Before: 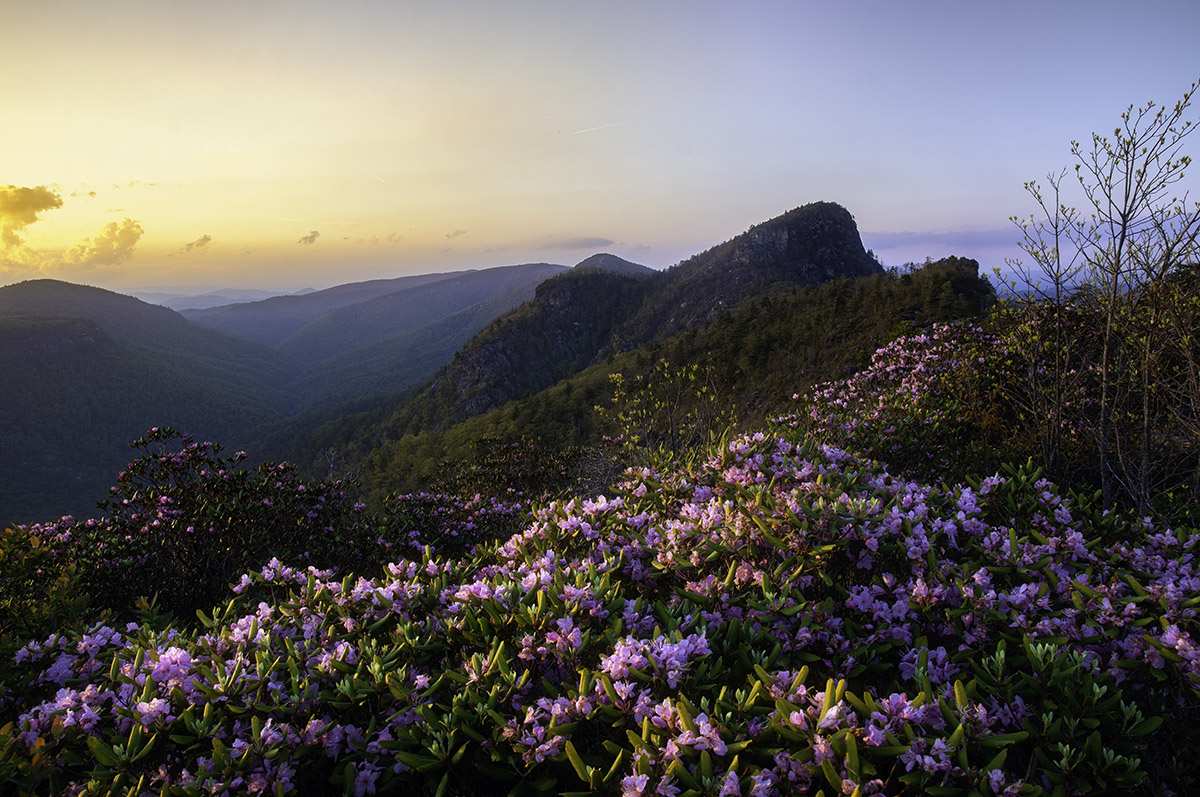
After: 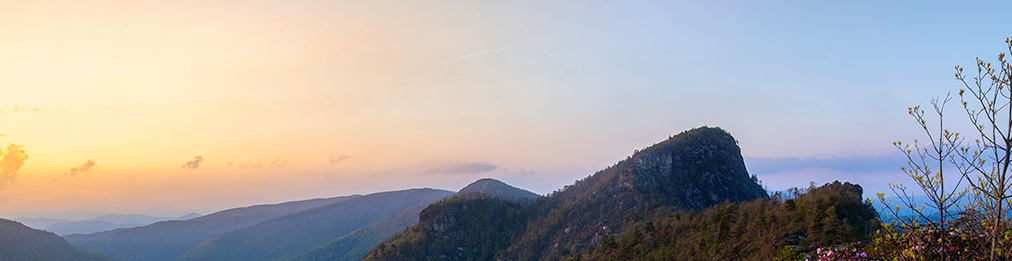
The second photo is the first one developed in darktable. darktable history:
crop and rotate: left 9.7%, top 9.459%, right 5.925%, bottom 57.676%
